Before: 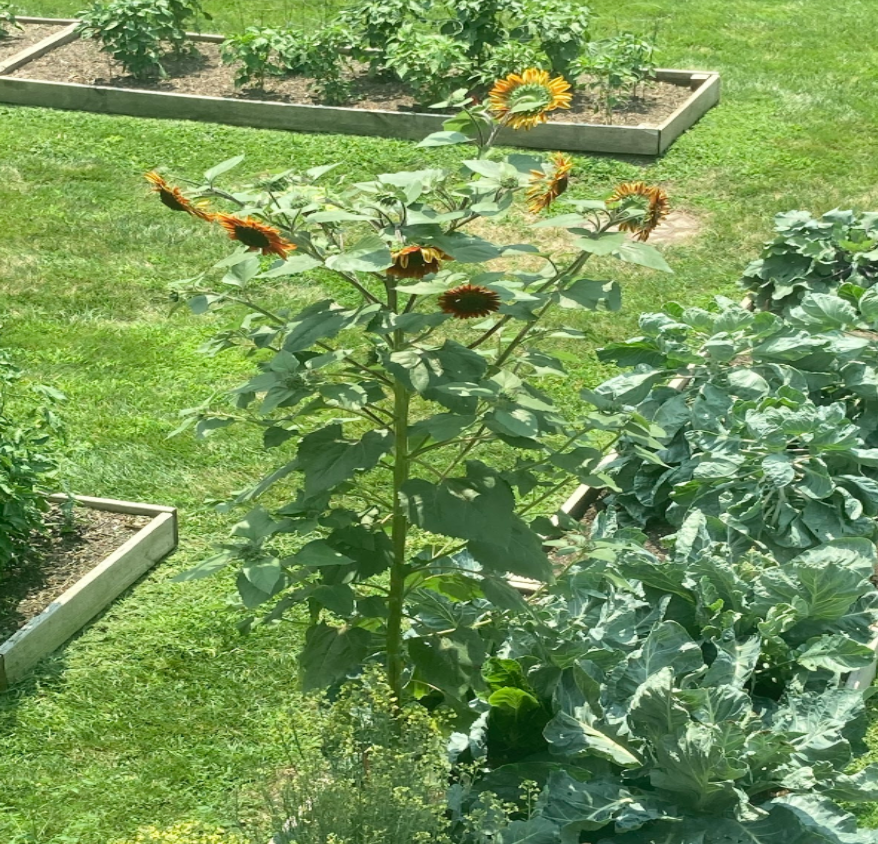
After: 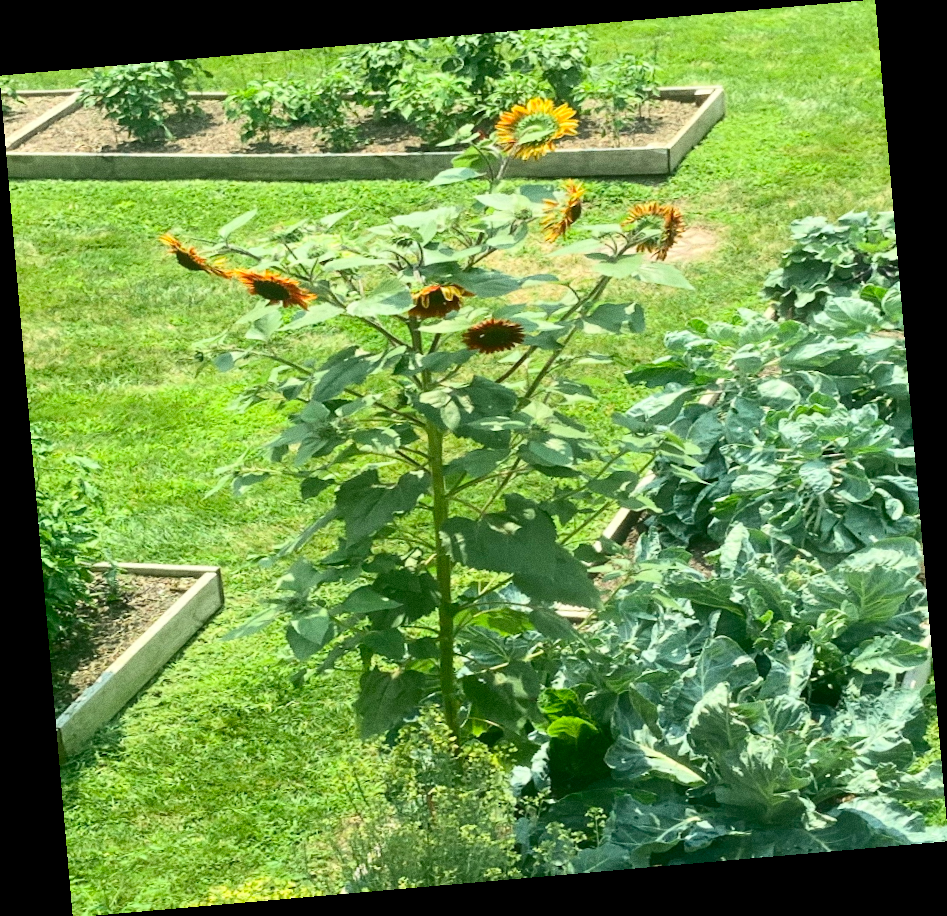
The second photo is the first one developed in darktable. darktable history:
rotate and perspective: rotation -4.98°, automatic cropping off
grain: on, module defaults
contrast brightness saturation: contrast 0.23, brightness 0.1, saturation 0.29
